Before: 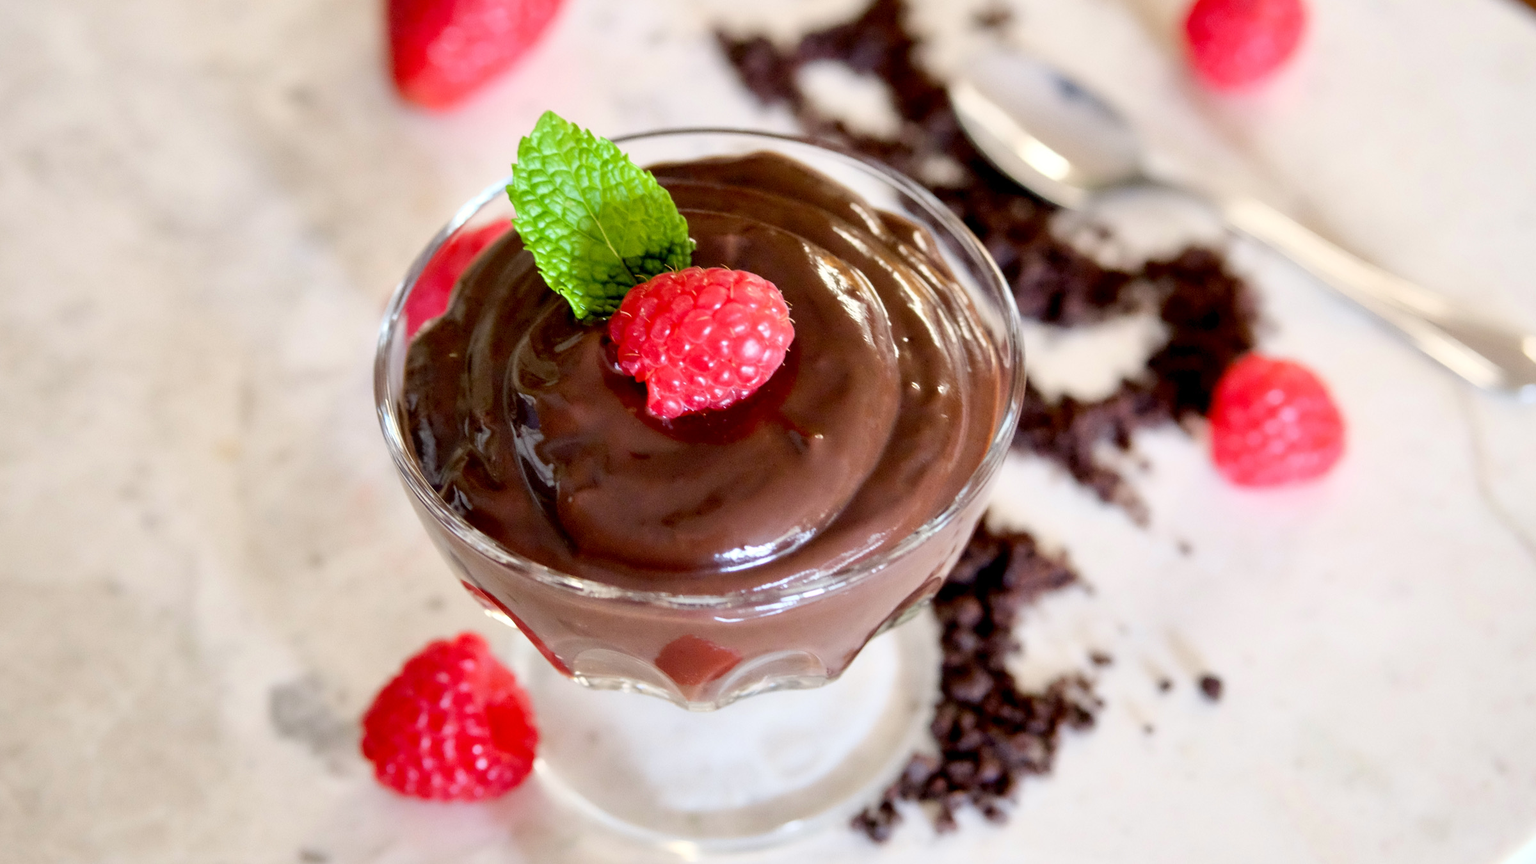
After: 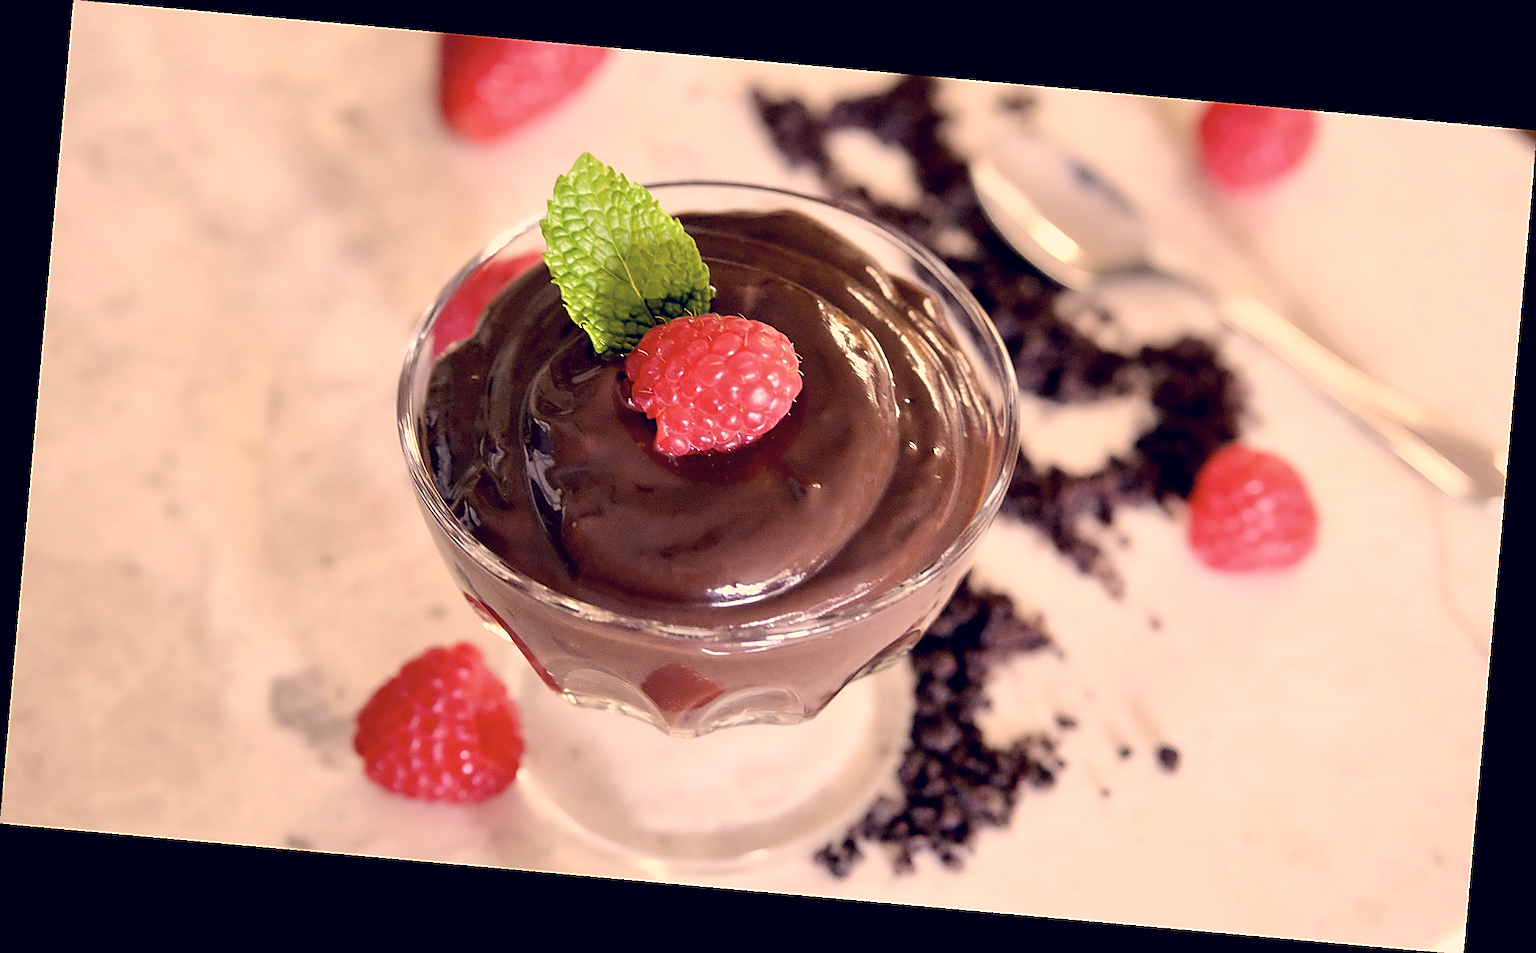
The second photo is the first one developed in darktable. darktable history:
color balance: on, module defaults
color correction: highlights a* 19.59, highlights b* 27.49, shadows a* 3.46, shadows b* -17.28, saturation 0.73
rotate and perspective: rotation 5.12°, automatic cropping off
sharpen: radius 1.685, amount 1.294
